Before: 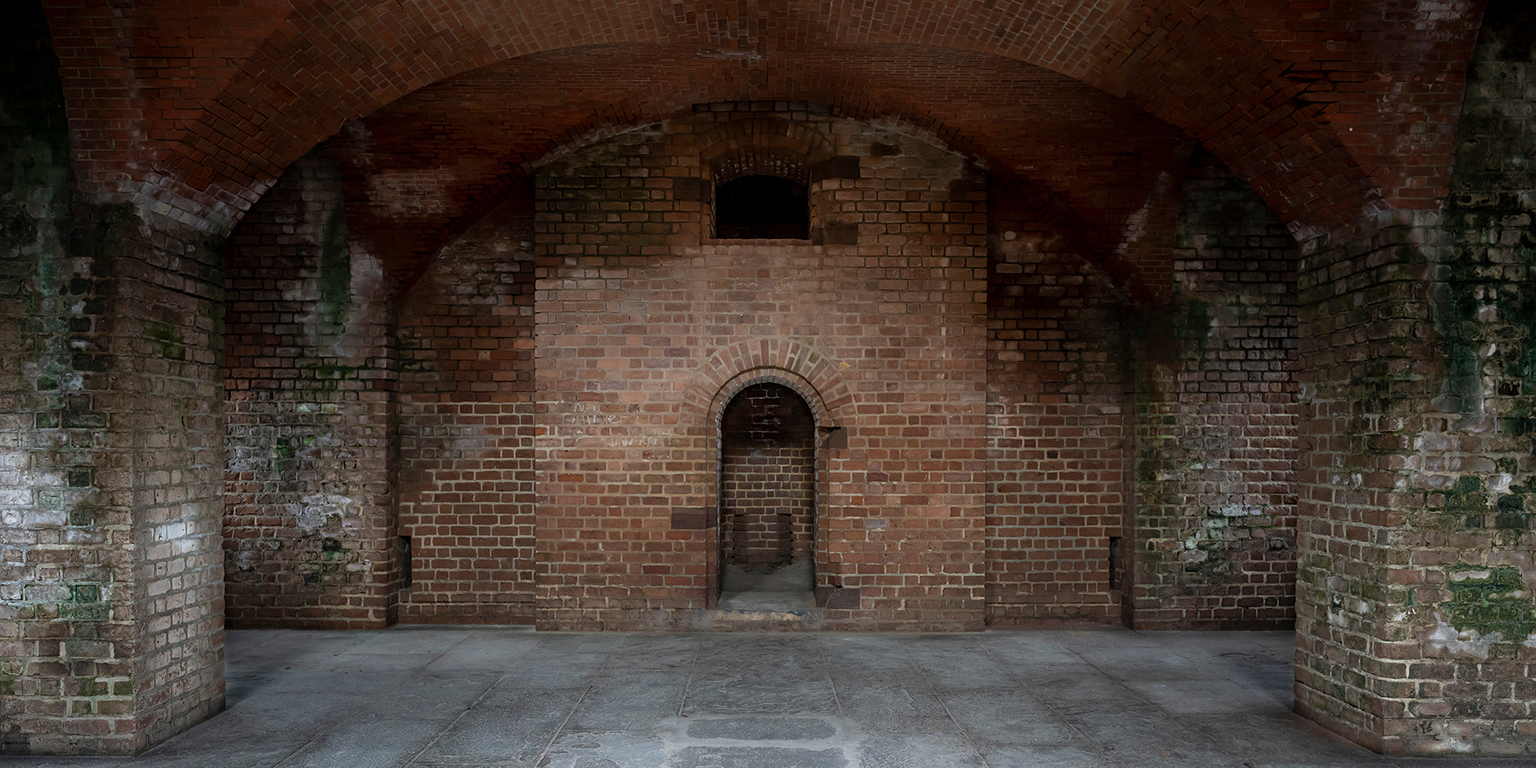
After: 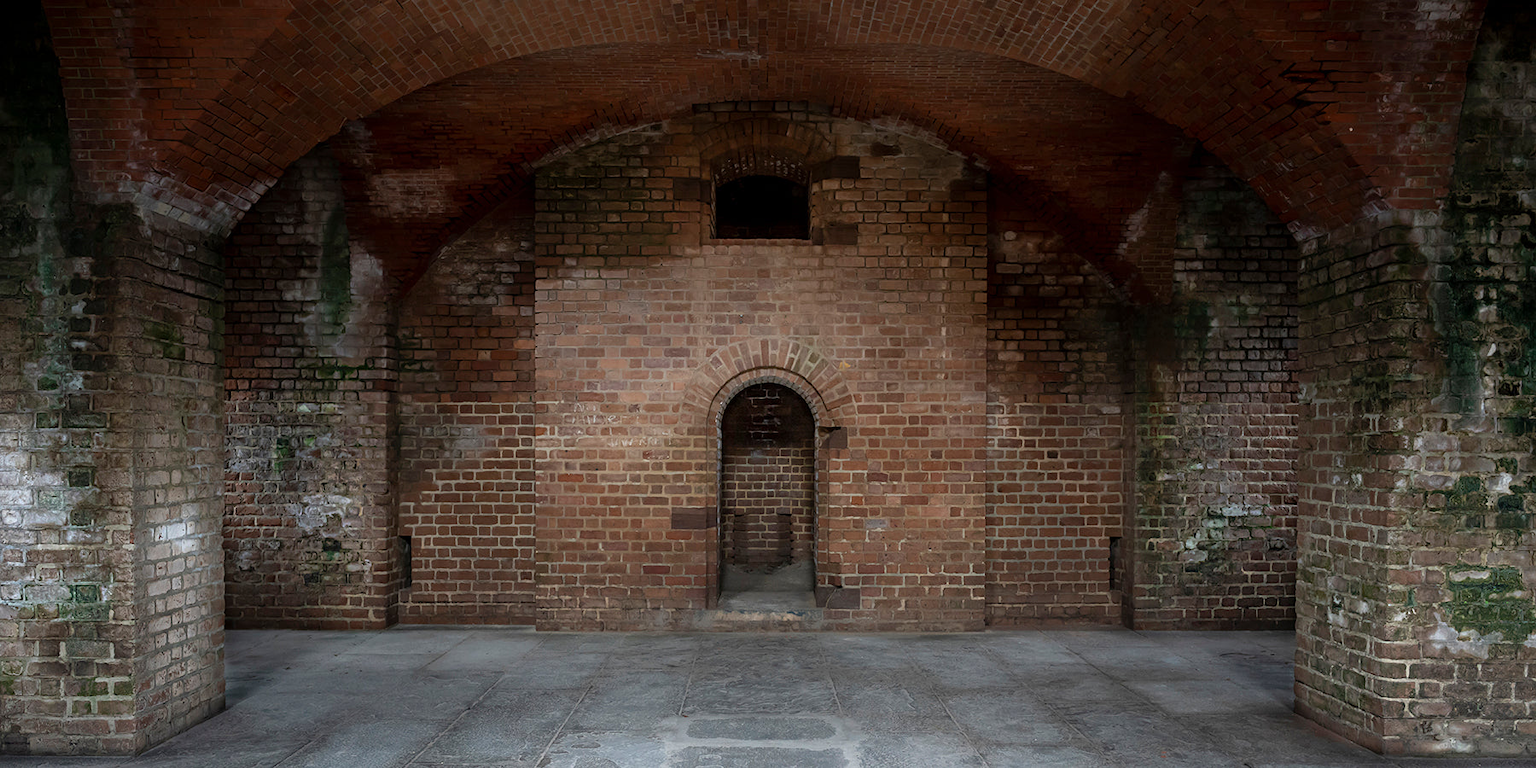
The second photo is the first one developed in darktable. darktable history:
white balance: emerald 1
exposure: exposure 0.128 EV, compensate highlight preservation false
